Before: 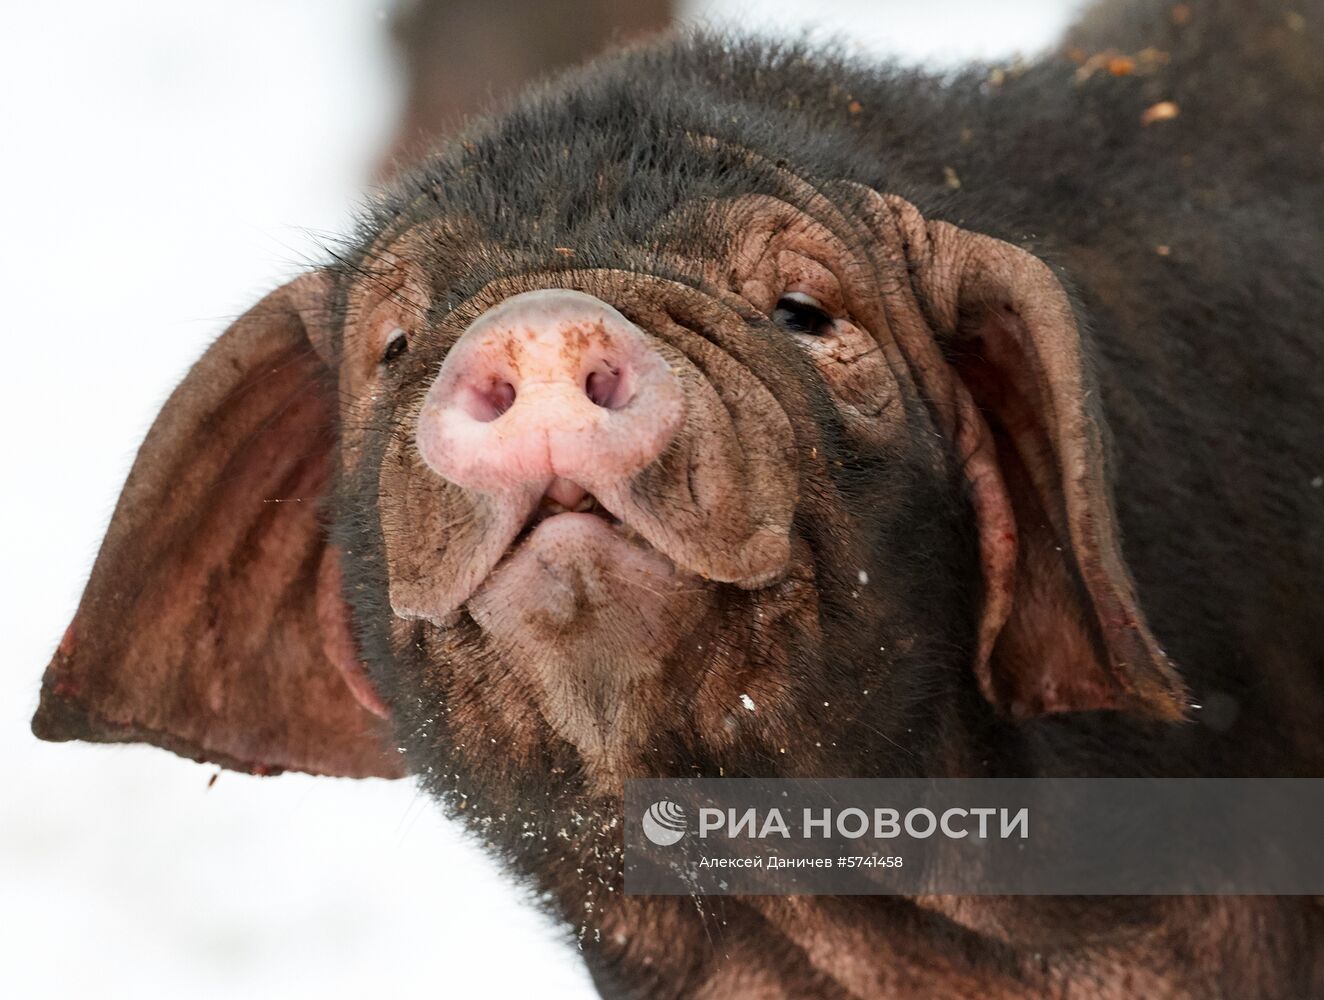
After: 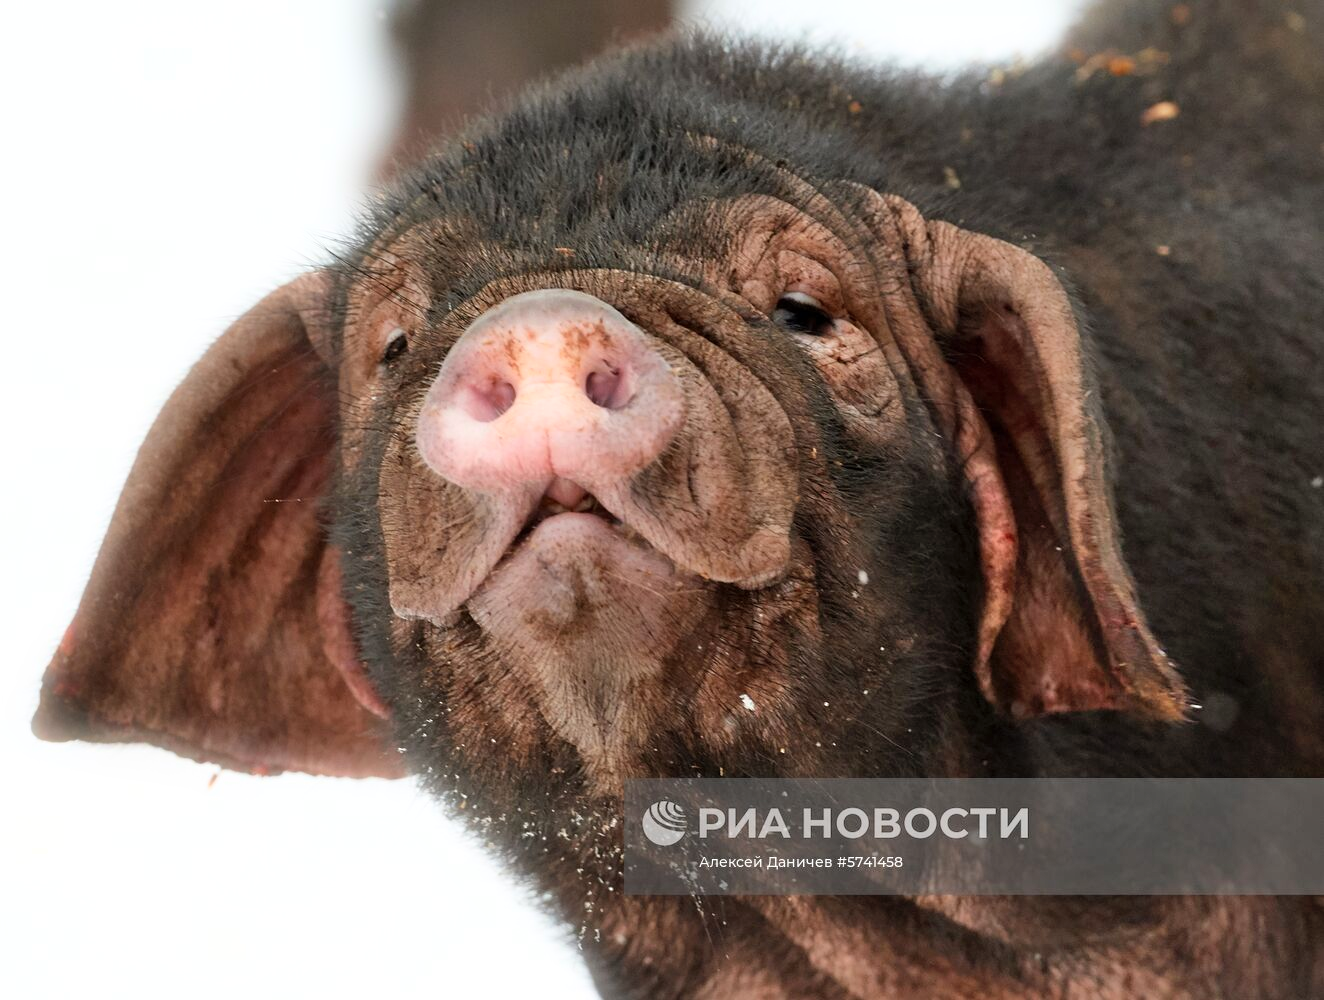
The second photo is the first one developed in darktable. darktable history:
sharpen: radius 2.883, amount 0.868, threshold 47.523
shadows and highlights: soften with gaussian
bloom: size 5%, threshold 95%, strength 15%
